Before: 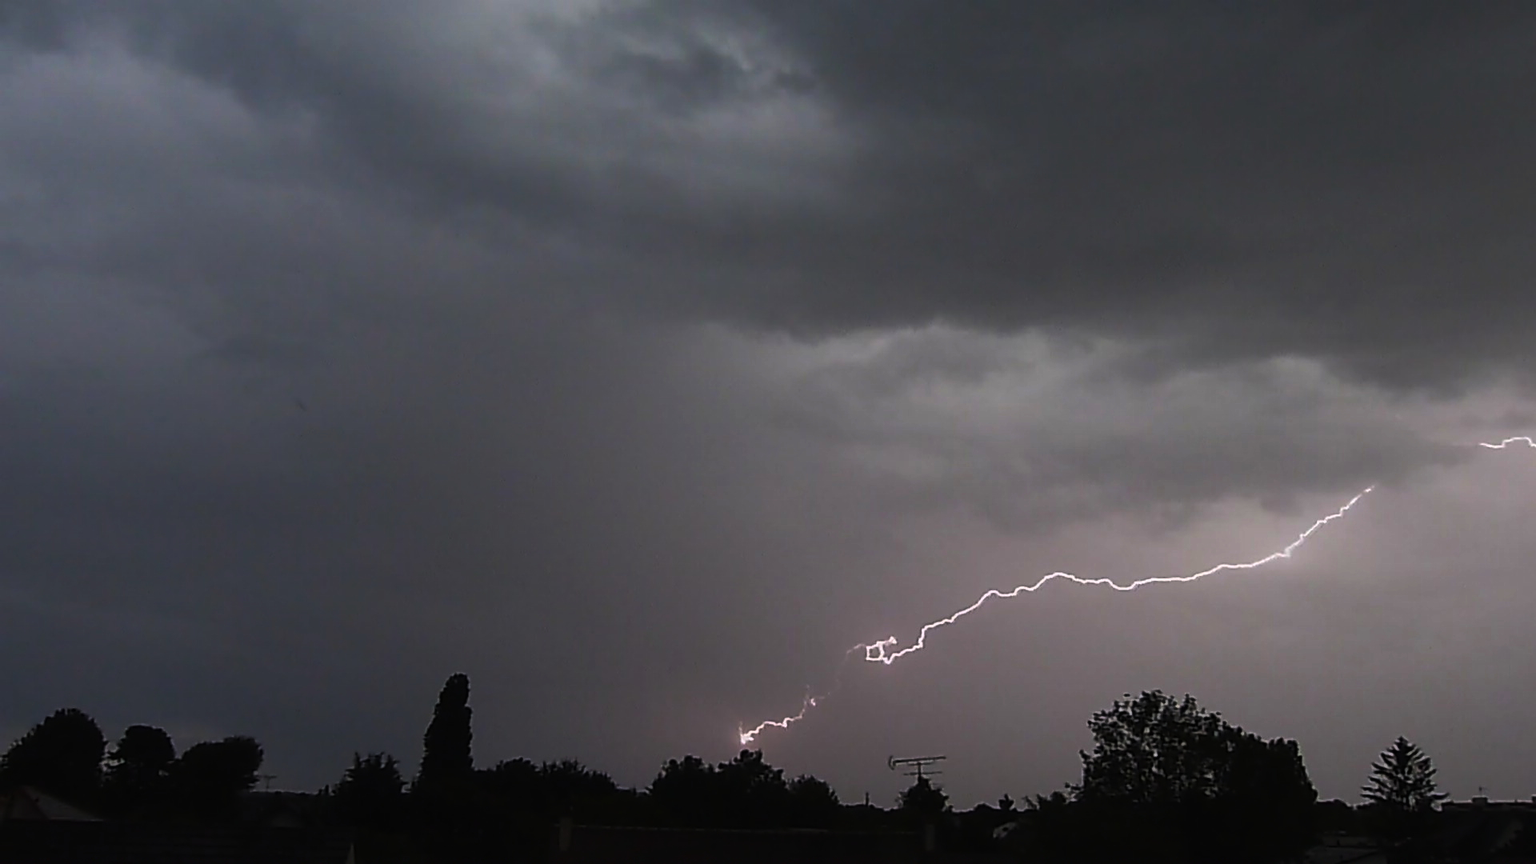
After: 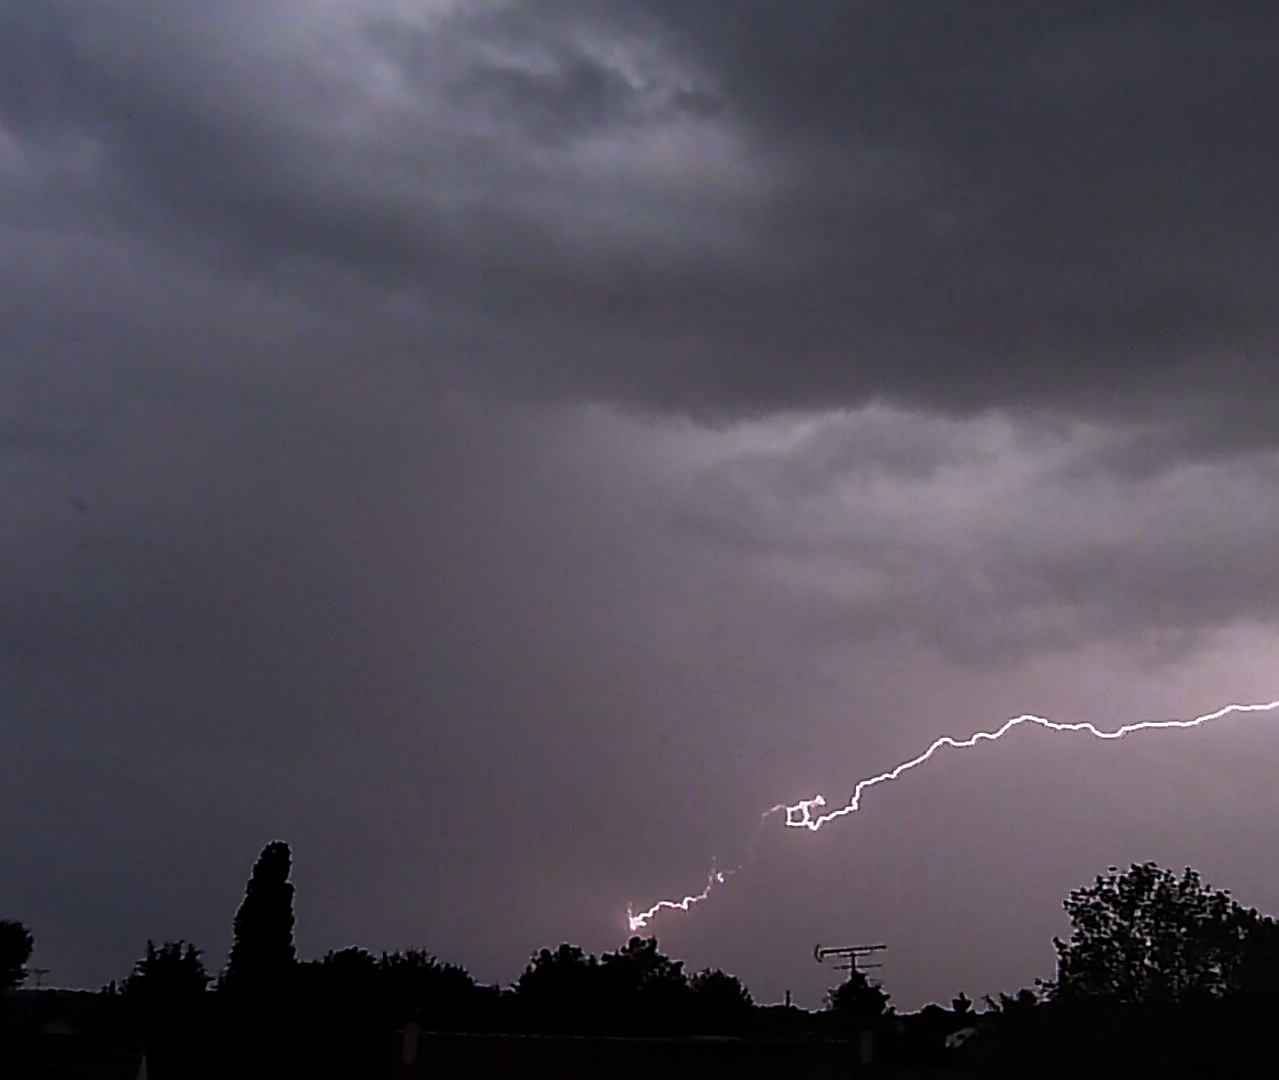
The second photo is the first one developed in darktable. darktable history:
sharpen: on, module defaults
crop: left 15.419%, right 17.914%
white balance: red 1.05, blue 1.072
local contrast: on, module defaults
